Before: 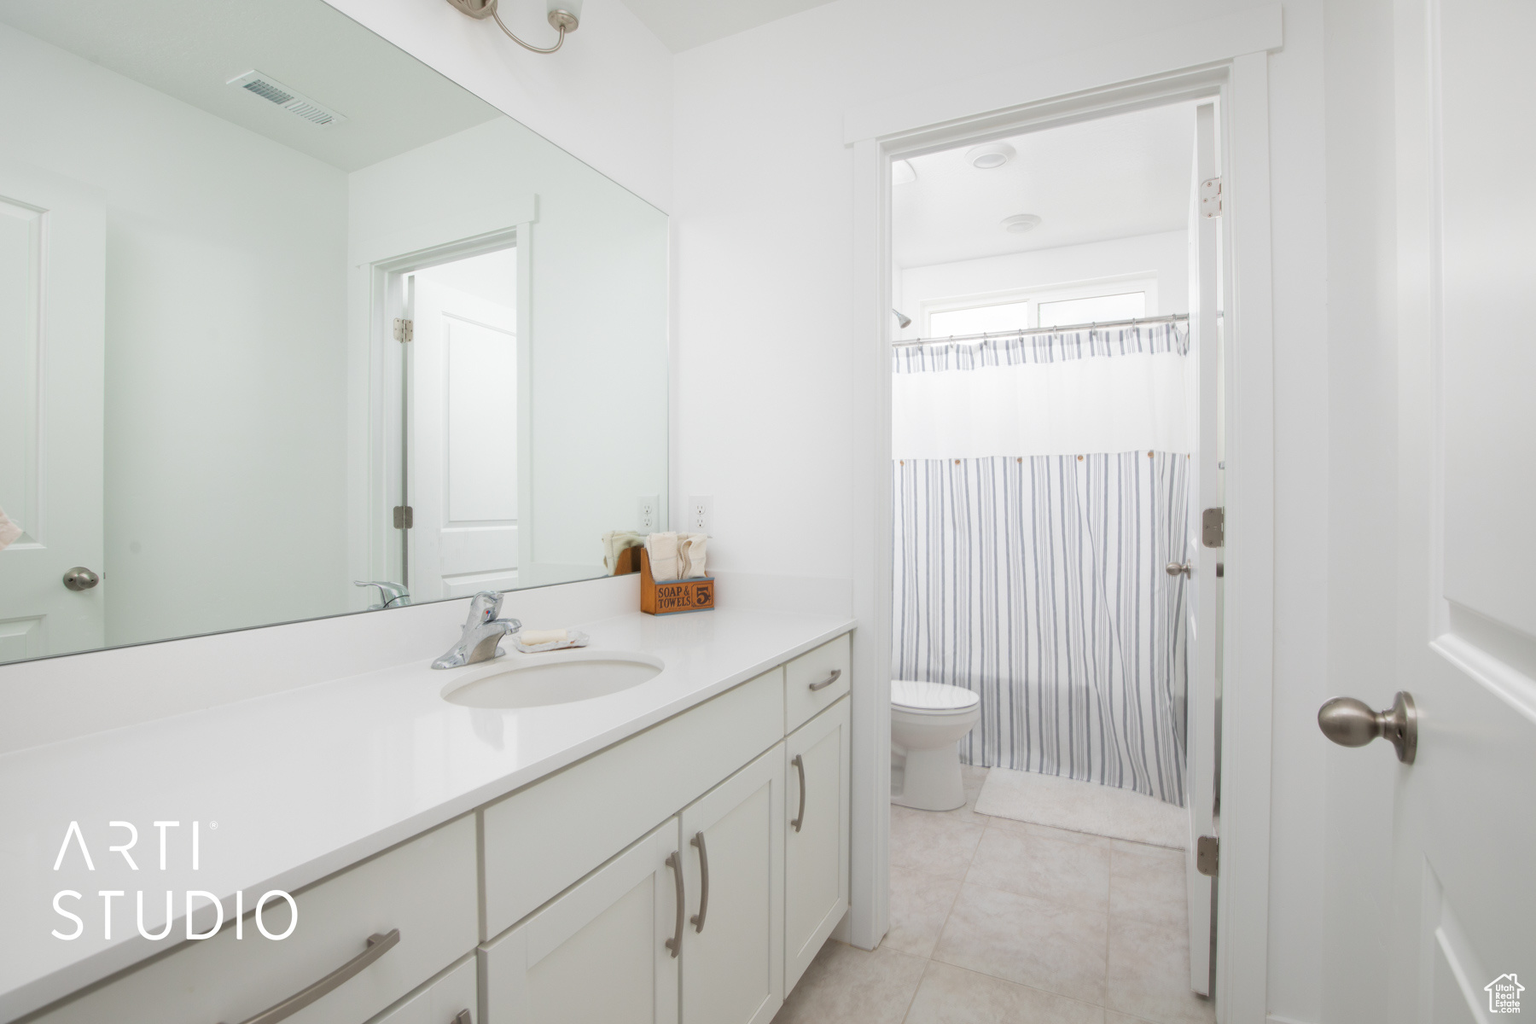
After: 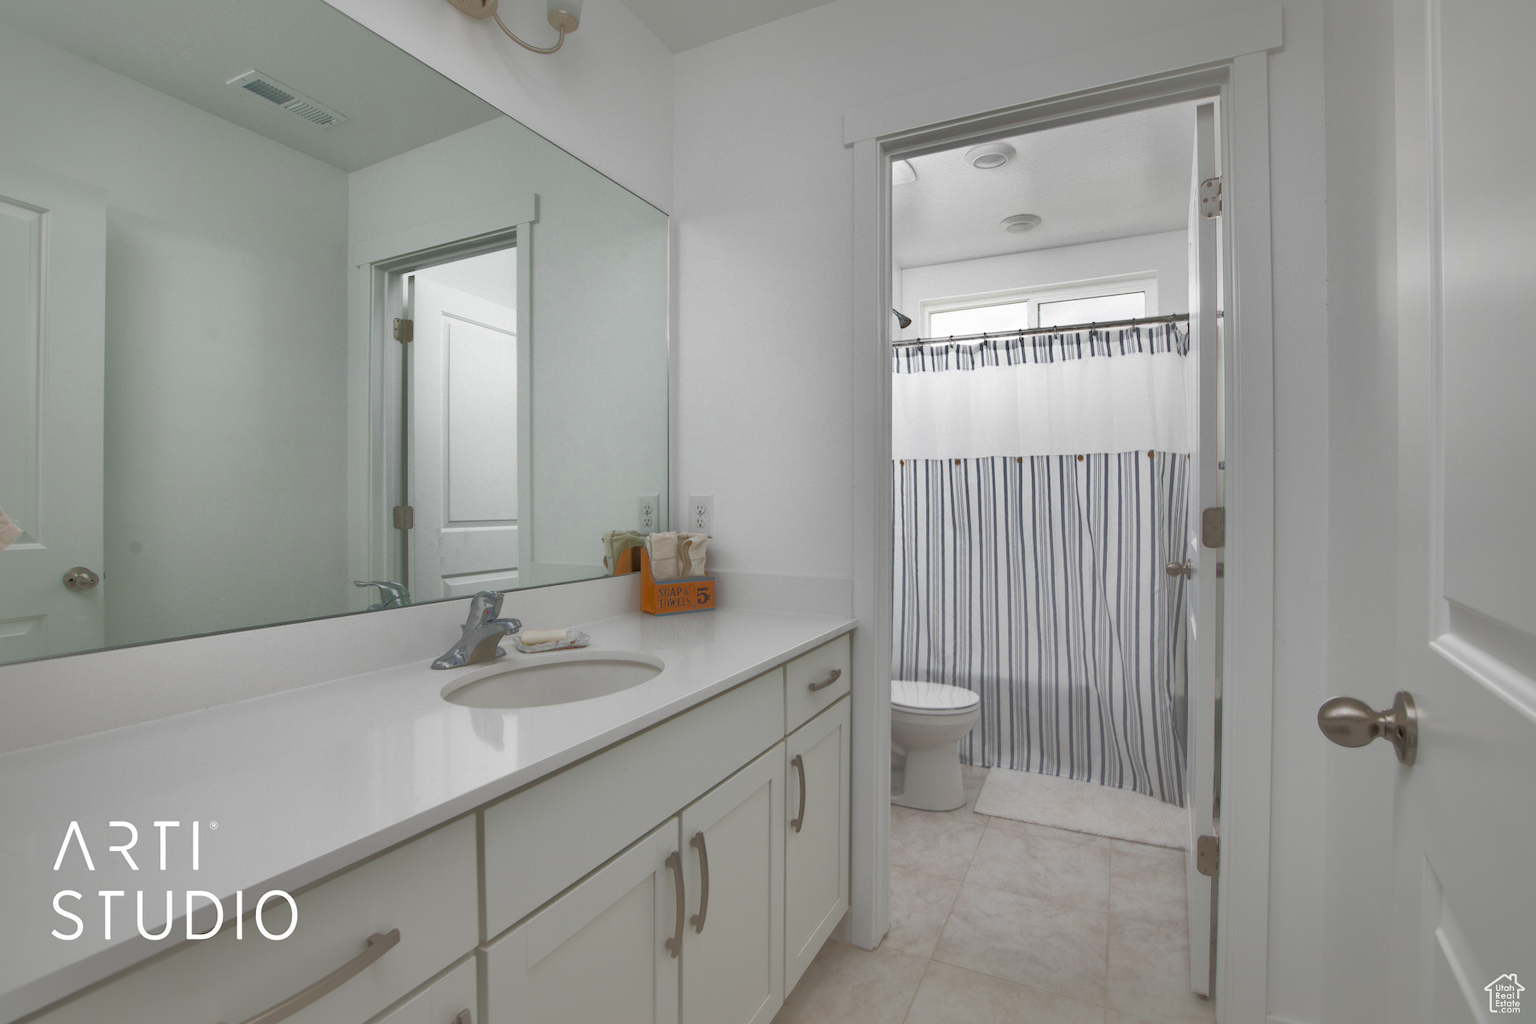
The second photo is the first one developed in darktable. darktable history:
shadows and highlights: shadows -19.23, highlights -73.33
